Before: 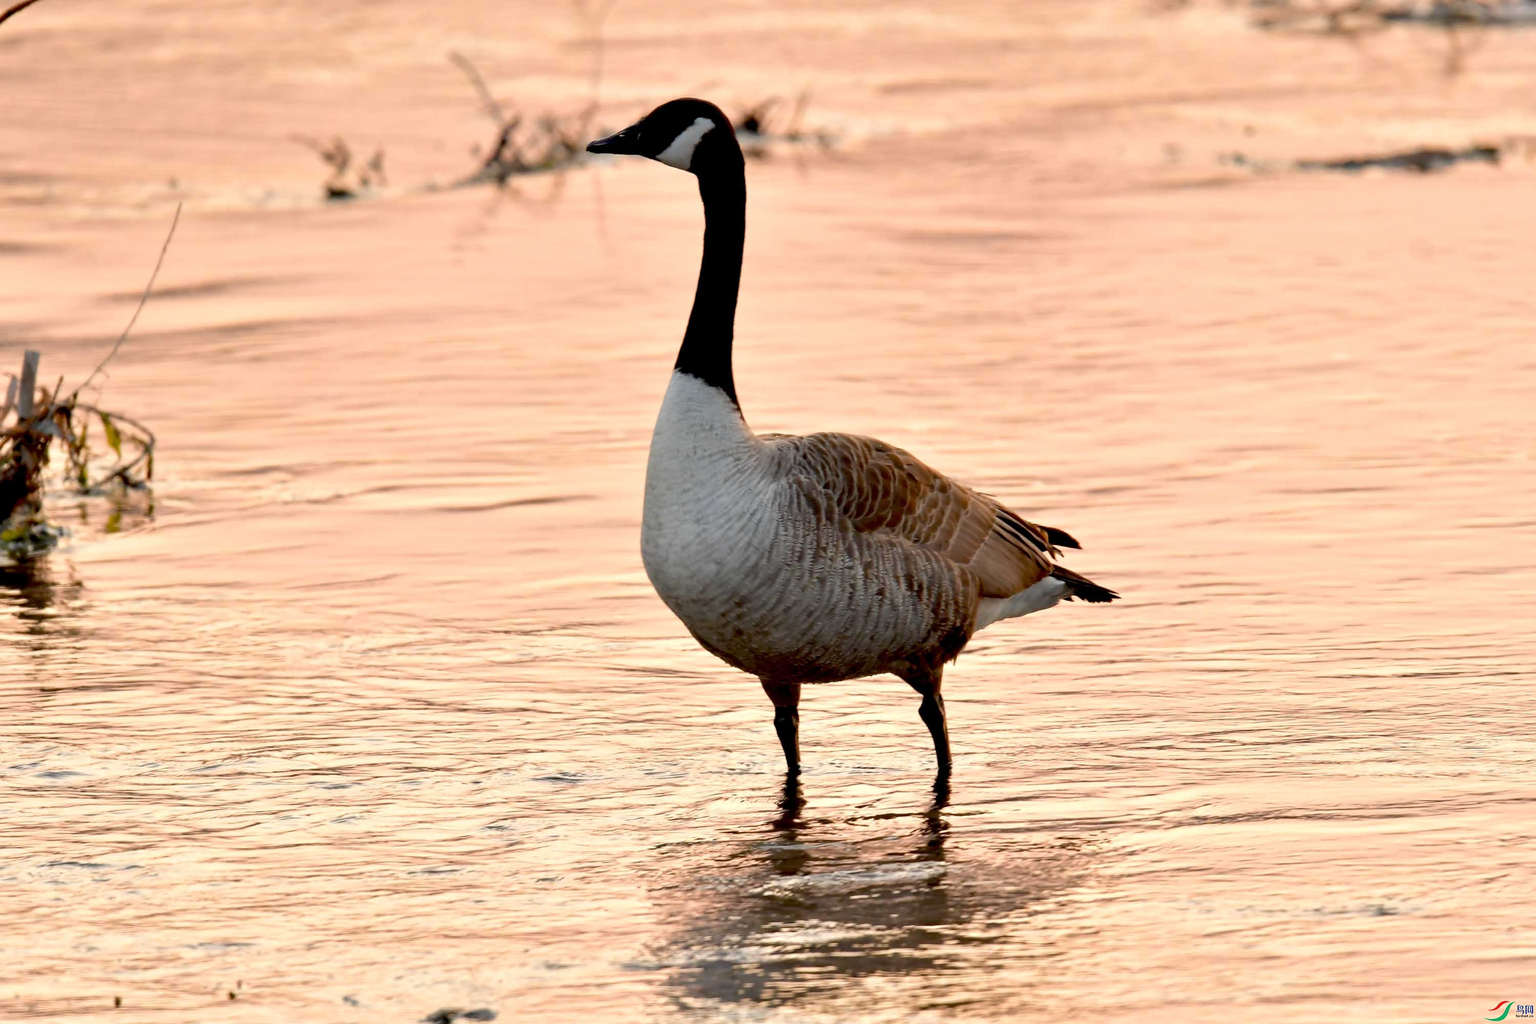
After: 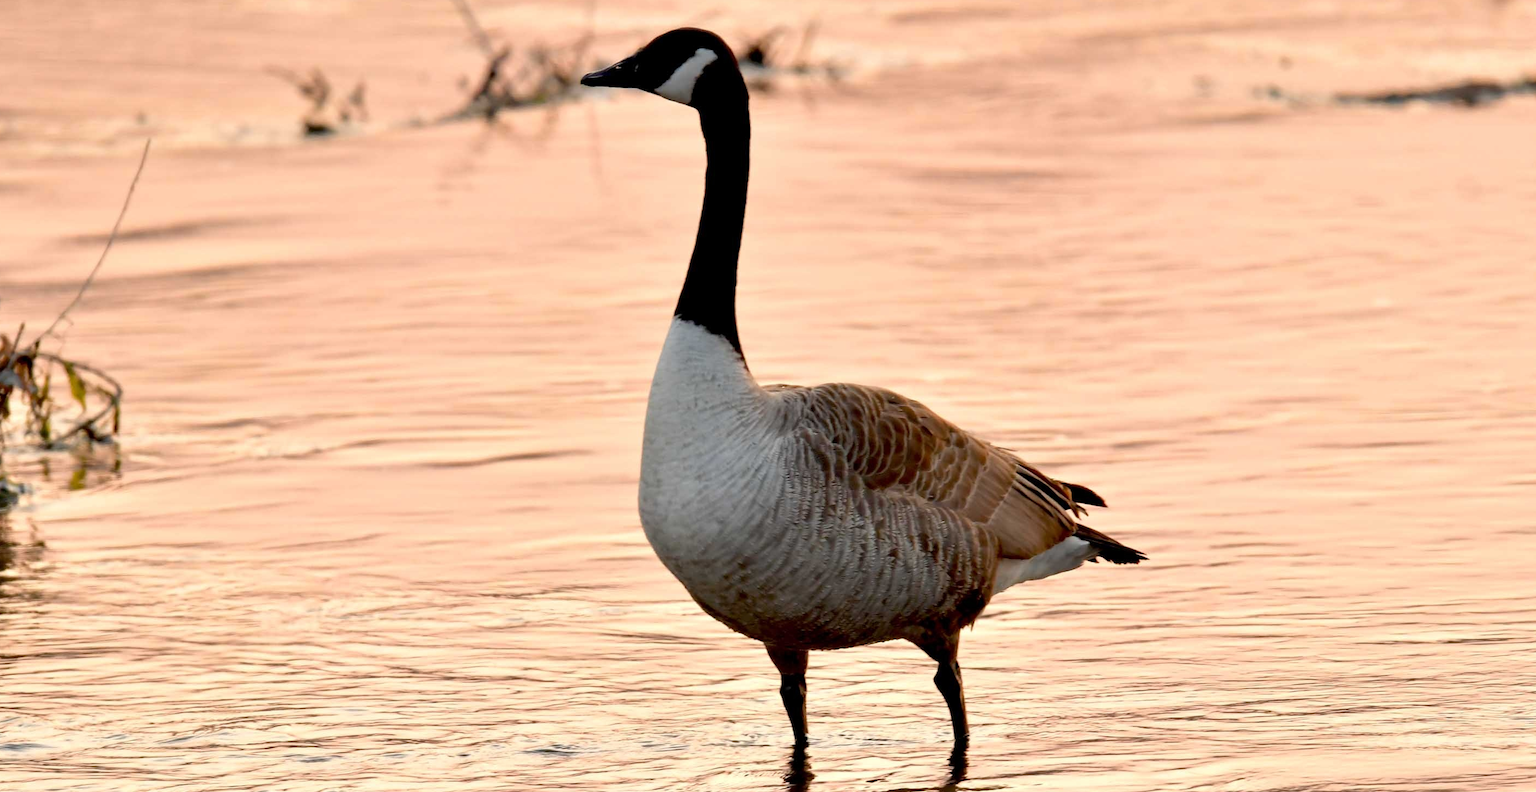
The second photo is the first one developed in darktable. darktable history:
crop: left 2.649%, top 7.057%, right 3.273%, bottom 20.126%
